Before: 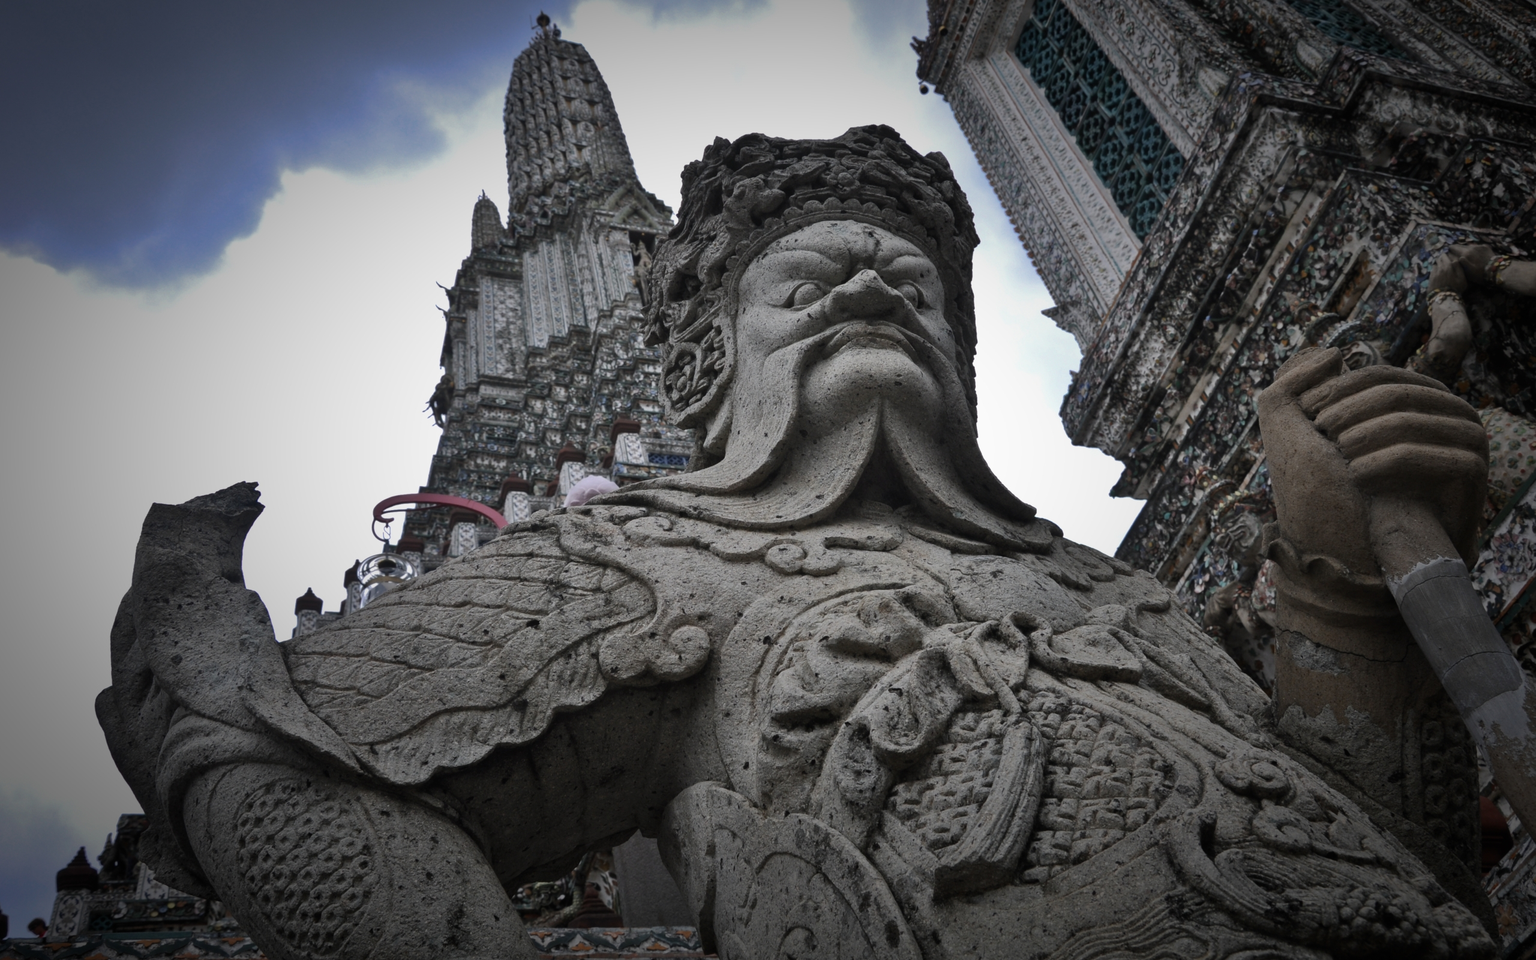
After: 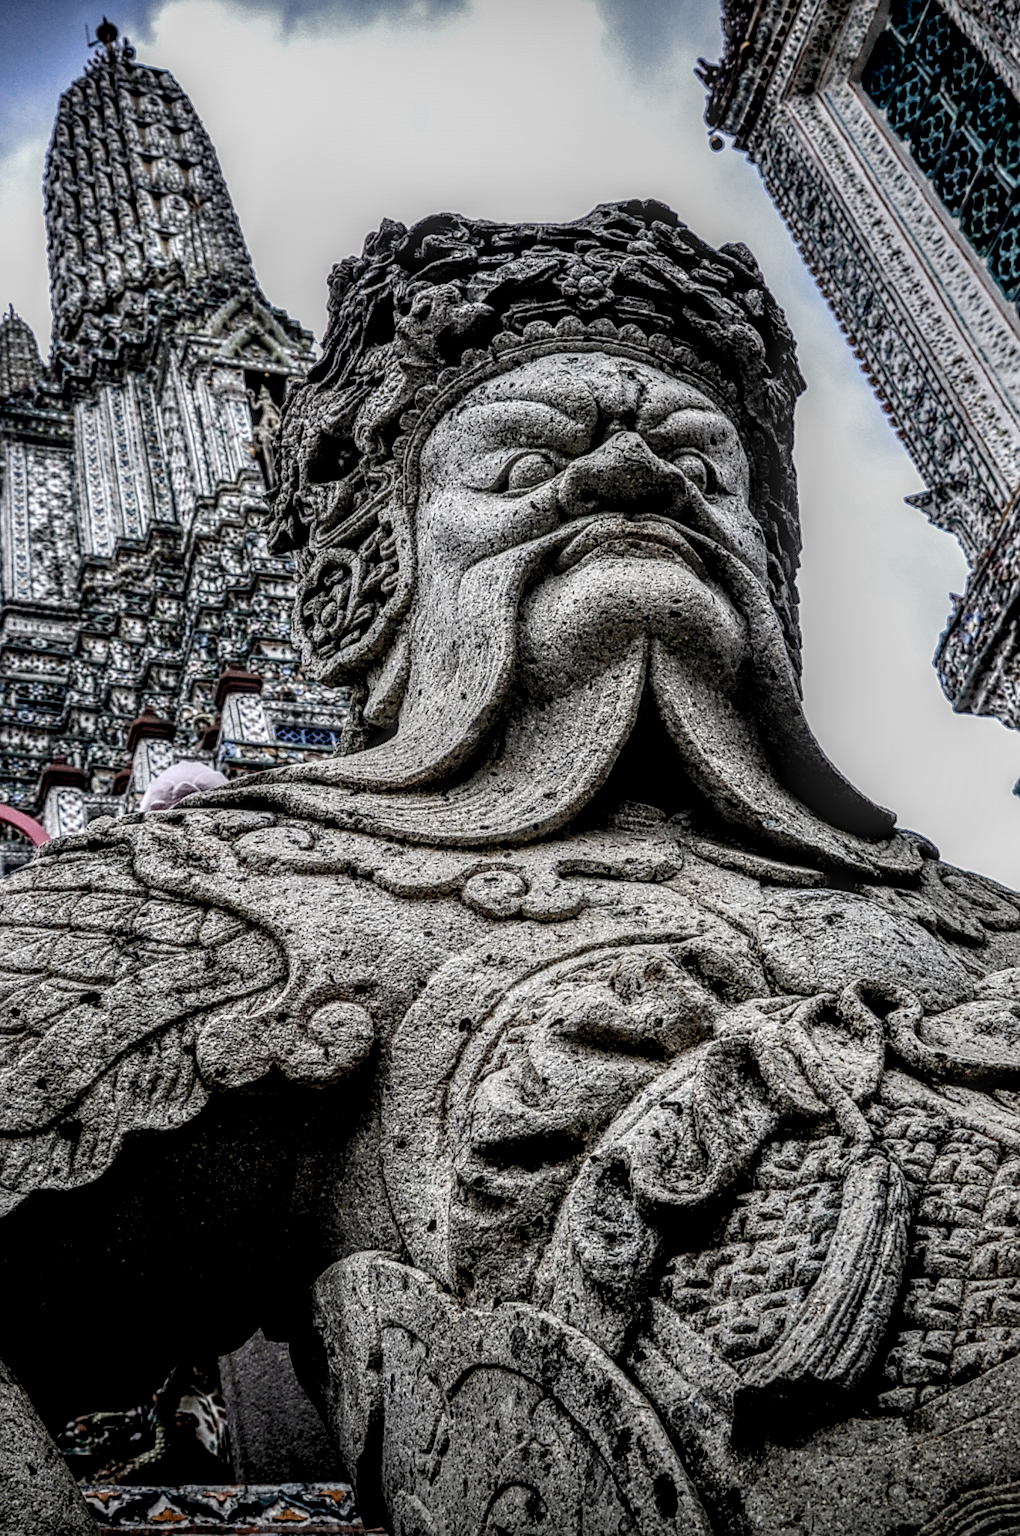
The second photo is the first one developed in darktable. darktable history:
sharpen: on, module defaults
filmic rgb: middle gray luminance 18.24%, black relative exposure -11.29 EV, white relative exposure 3.75 EV, threshold 5.97 EV, target black luminance 0%, hardness 5.87, latitude 57.89%, contrast 0.965, shadows ↔ highlights balance 49.18%, add noise in highlights 0.001, preserve chrominance no, color science v4 (2020), iterations of high-quality reconstruction 10, enable highlight reconstruction true
local contrast: highlights 6%, shadows 3%, detail 299%, midtone range 0.298
crop: left 31.041%, right 27.437%
exposure: black level correction 0.01, exposure 0.016 EV, compensate highlight preservation false
contrast brightness saturation: contrast 0.197, brightness 0.163, saturation 0.217
